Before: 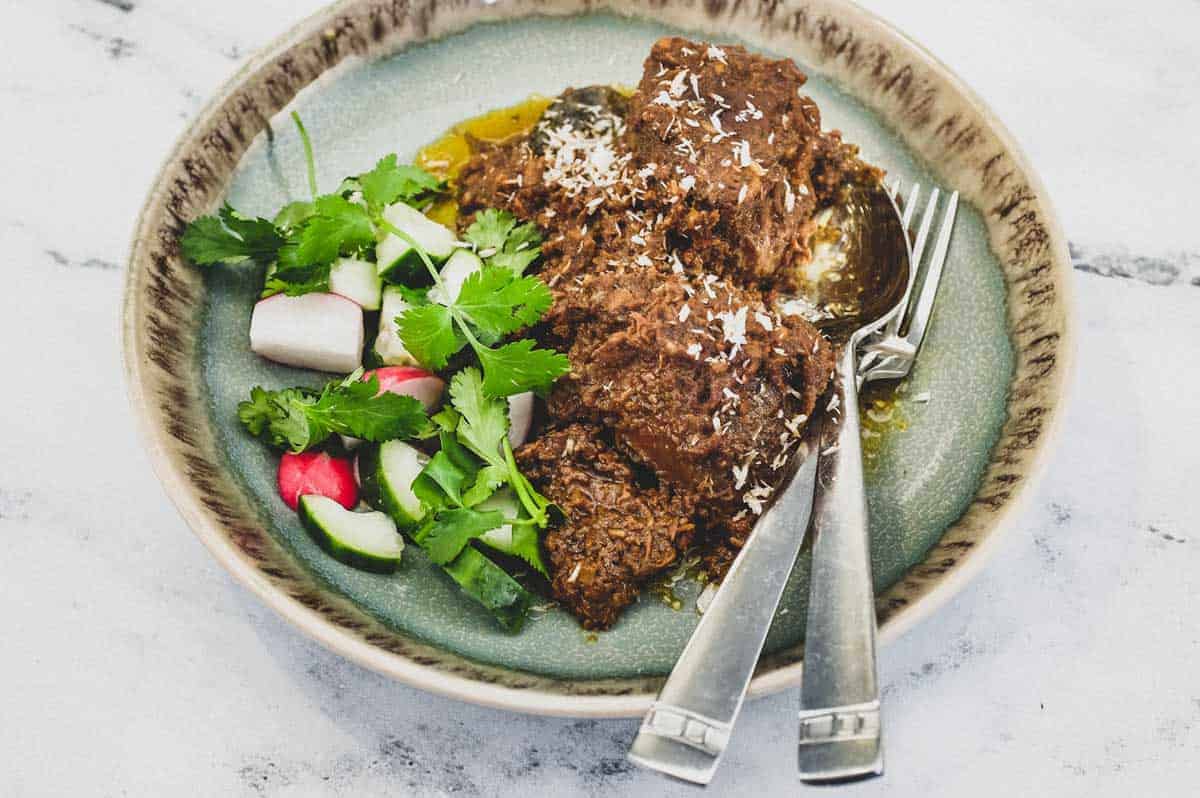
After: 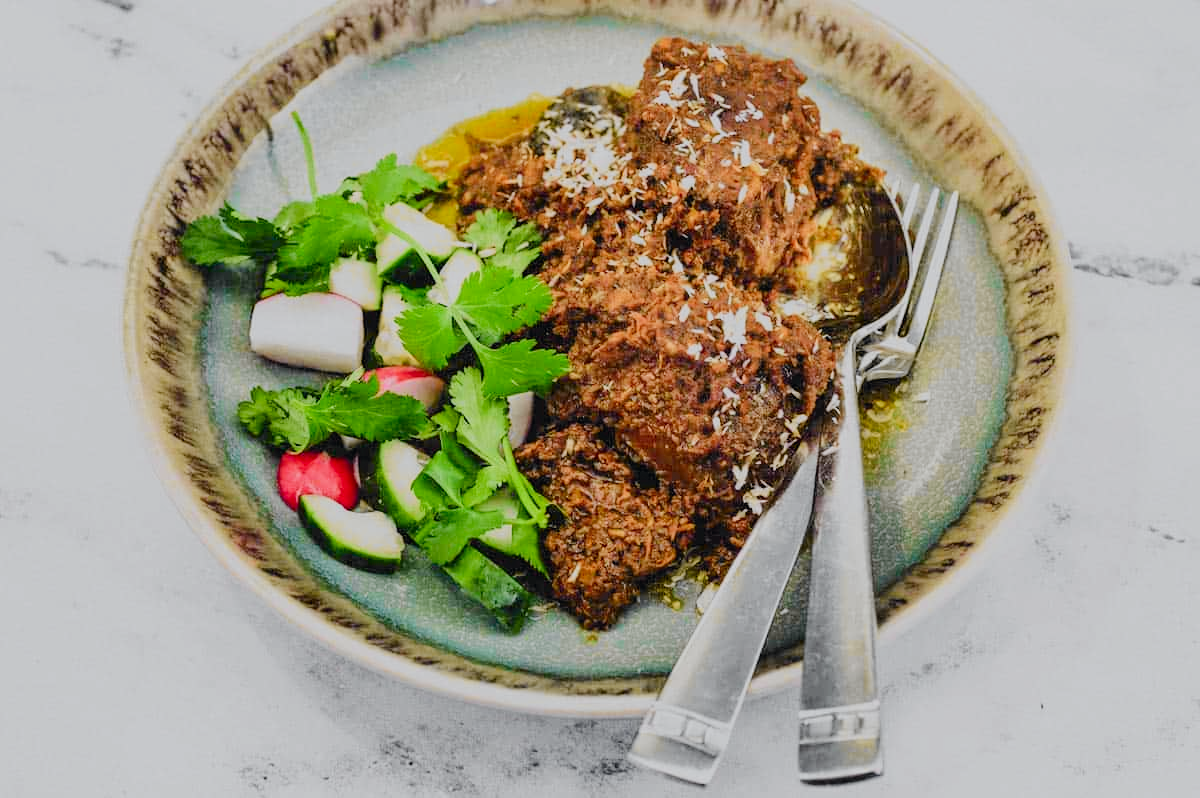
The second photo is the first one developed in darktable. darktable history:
exposure: exposure -0.153 EV, compensate highlight preservation false
filmic rgb: black relative exposure -6.59 EV, white relative exposure 4.71 EV, hardness 3.13, contrast 0.805
tone curve: curves: ch0 [(0, 0) (0.071, 0.047) (0.266, 0.26) (0.491, 0.552) (0.753, 0.818) (1, 0.983)]; ch1 [(0, 0) (0.346, 0.307) (0.408, 0.369) (0.463, 0.443) (0.482, 0.493) (0.502, 0.5) (0.517, 0.518) (0.55, 0.573) (0.597, 0.641) (0.651, 0.709) (1, 1)]; ch2 [(0, 0) (0.346, 0.34) (0.434, 0.46) (0.485, 0.494) (0.5, 0.494) (0.517, 0.506) (0.535, 0.545) (0.583, 0.634) (0.625, 0.686) (1, 1)], color space Lab, independent channels, preserve colors none
